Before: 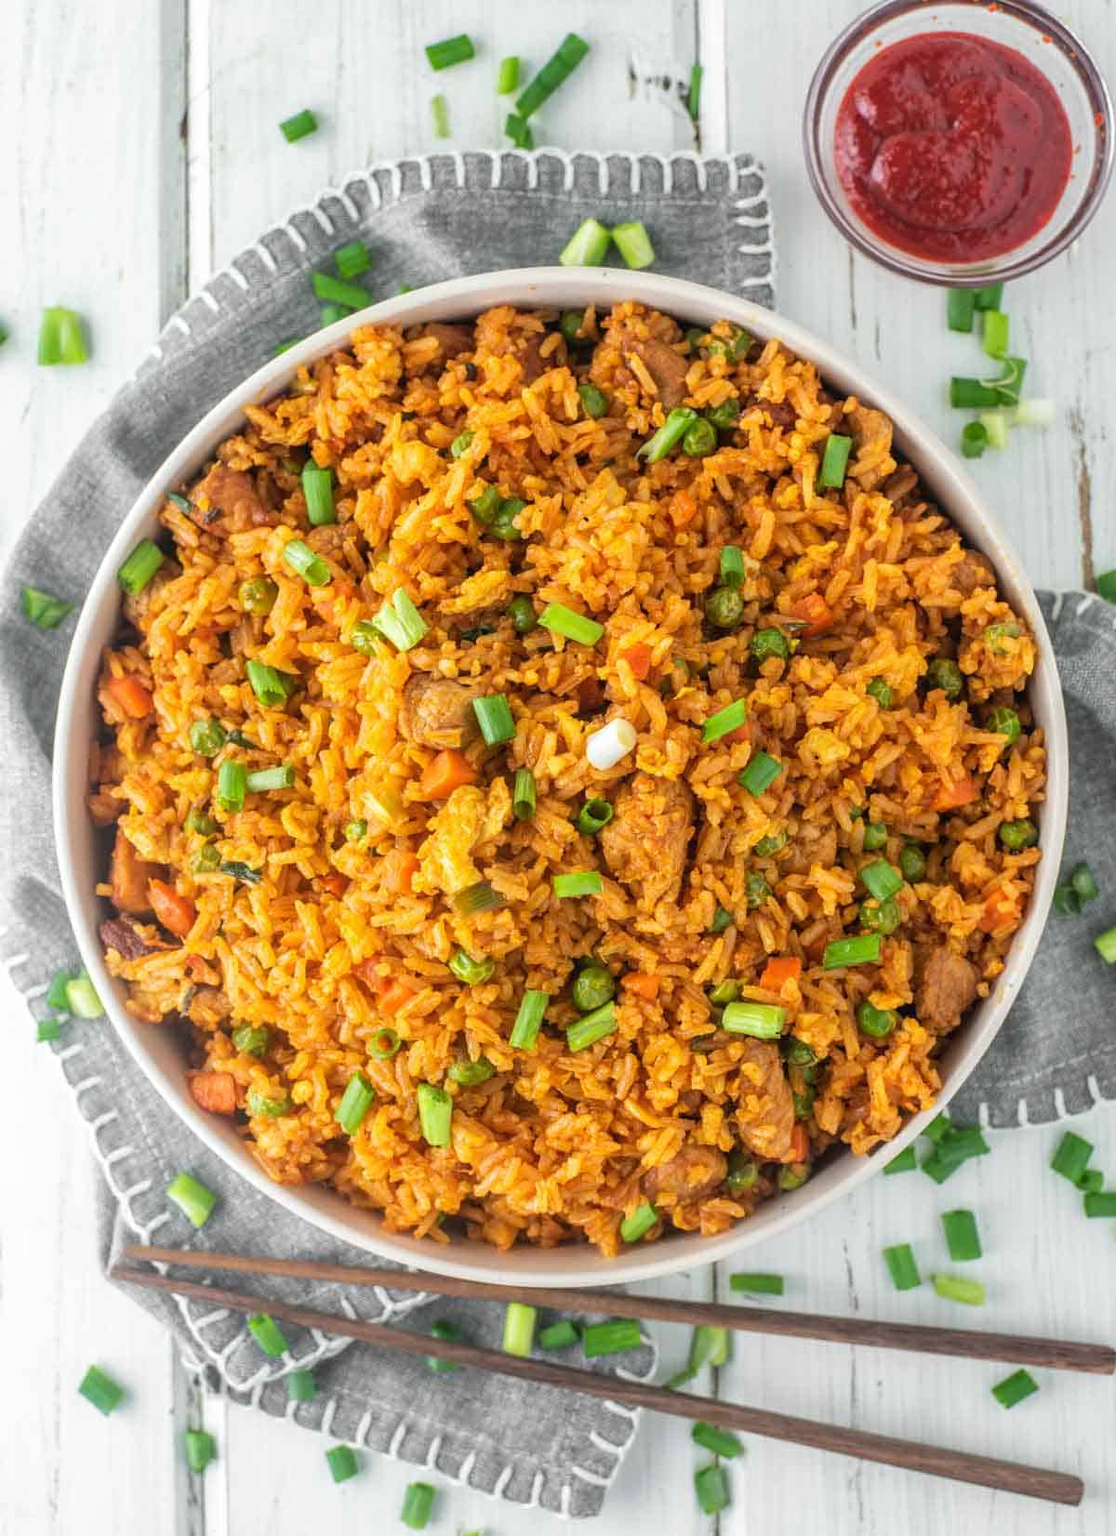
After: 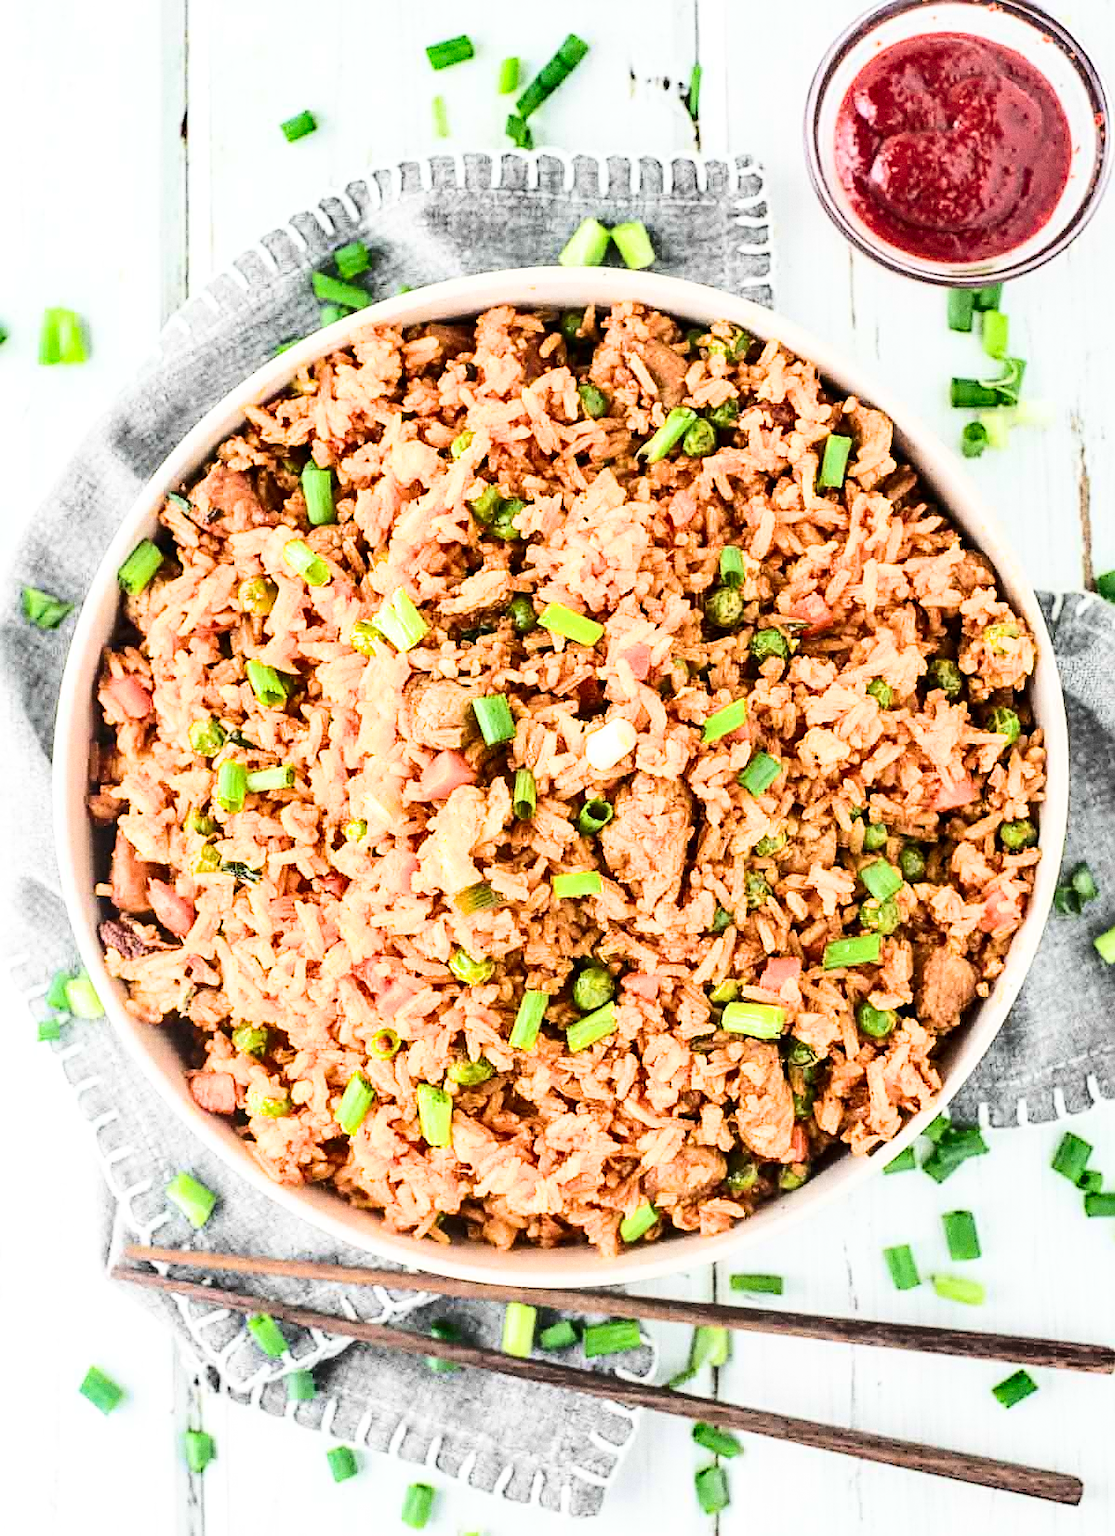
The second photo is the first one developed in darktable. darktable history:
tone equalizer: -8 EV -0.417 EV, -7 EV -0.389 EV, -6 EV -0.333 EV, -5 EV -0.222 EV, -3 EV 0.222 EV, -2 EV 0.333 EV, -1 EV 0.389 EV, +0 EV 0.417 EV, edges refinement/feathering 500, mask exposure compensation -1.57 EV, preserve details no
grain: coarseness 0.09 ISO
sharpen: on, module defaults
contrast brightness saturation: contrast 0.28
exposure: black level correction 0, exposure 1 EV, compensate exposure bias true, compensate highlight preservation false
shadows and highlights: soften with gaussian
filmic rgb: white relative exposure 3.8 EV, hardness 4.35
